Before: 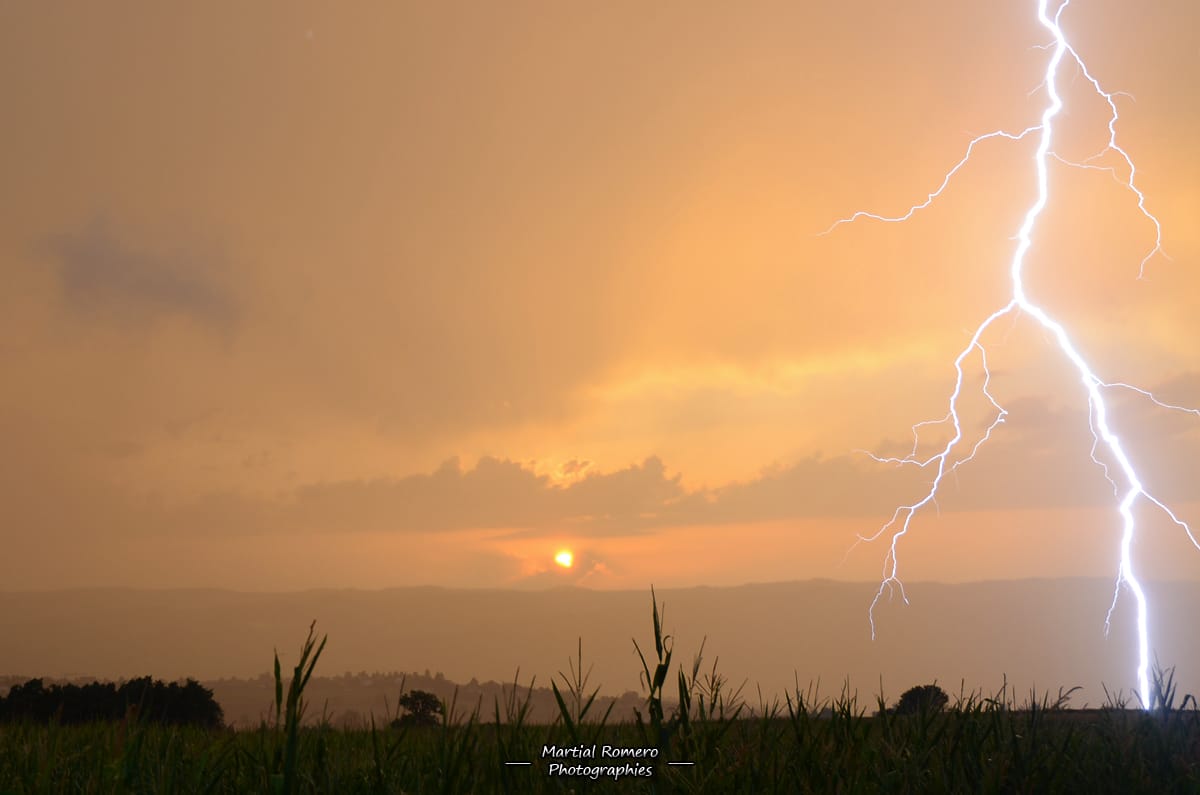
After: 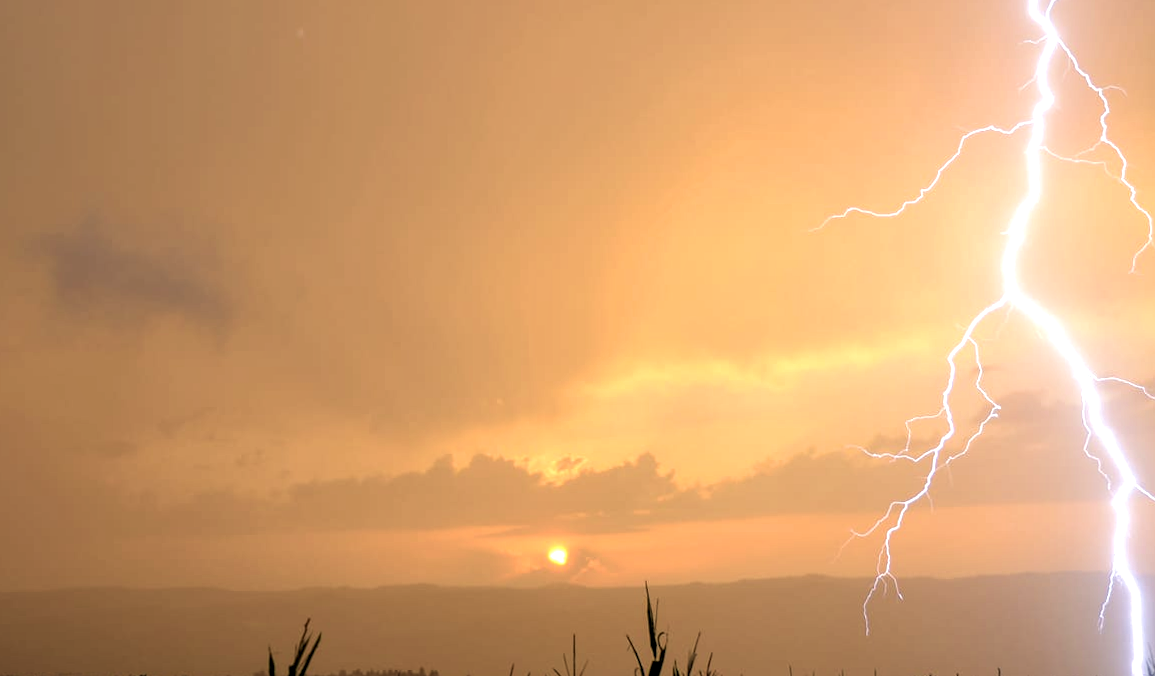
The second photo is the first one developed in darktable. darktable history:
local contrast: on, module defaults
velvia: on, module defaults
crop and rotate: angle 0.311°, left 0.214%, right 2.738%, bottom 14.223%
exposure: exposure 0.014 EV, compensate highlight preservation false
levels: levels [0.062, 0.494, 0.925]
shadows and highlights: shadows 31.1, highlights 0.179, soften with gaussian
